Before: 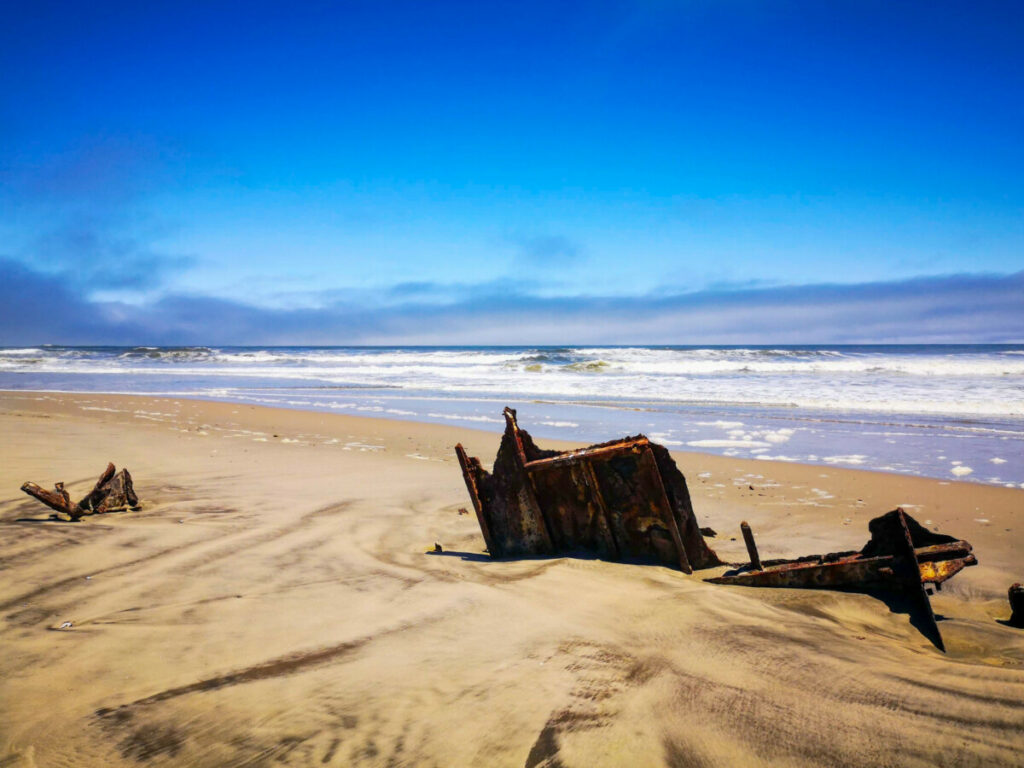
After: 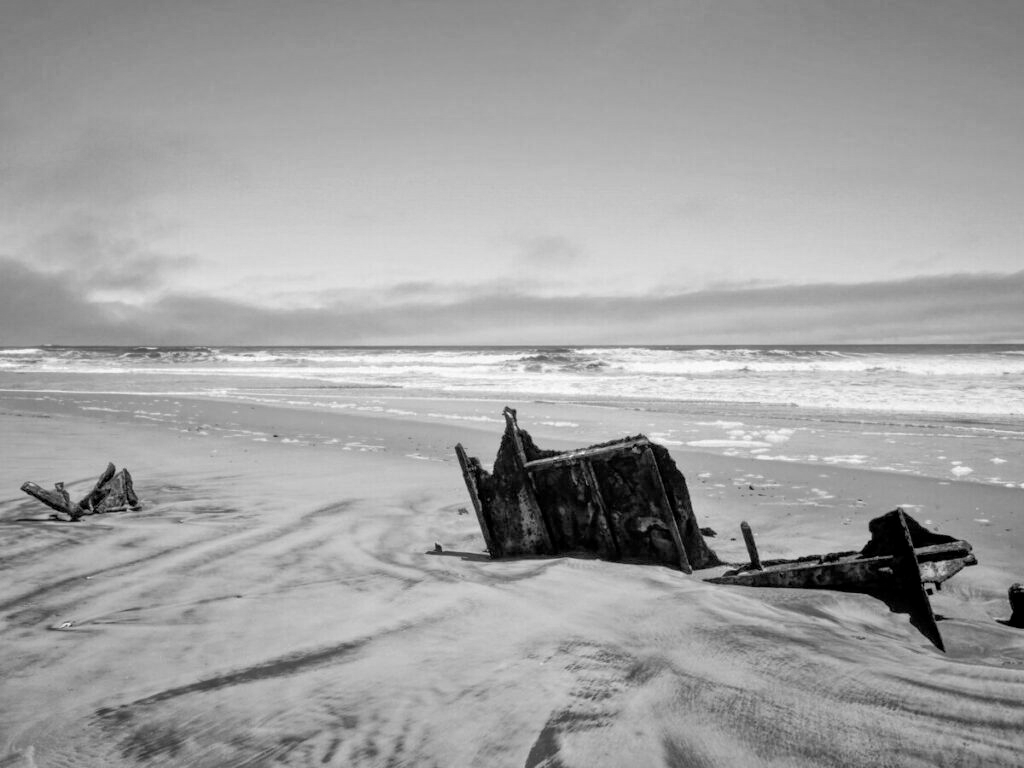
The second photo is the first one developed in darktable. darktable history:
local contrast: highlights 100%, shadows 100%, detail 120%, midtone range 0.2
tone equalizer: -7 EV 0.15 EV, -6 EV 0.6 EV, -5 EV 1.15 EV, -4 EV 1.33 EV, -3 EV 1.15 EV, -2 EV 0.6 EV, -1 EV 0.15 EV, mask exposure compensation -0.5 EV
color calibration: output gray [0.18, 0.41, 0.41, 0], gray › normalize channels true, illuminant same as pipeline (D50), adaptation XYZ, x 0.346, y 0.359, gamut compression 0
